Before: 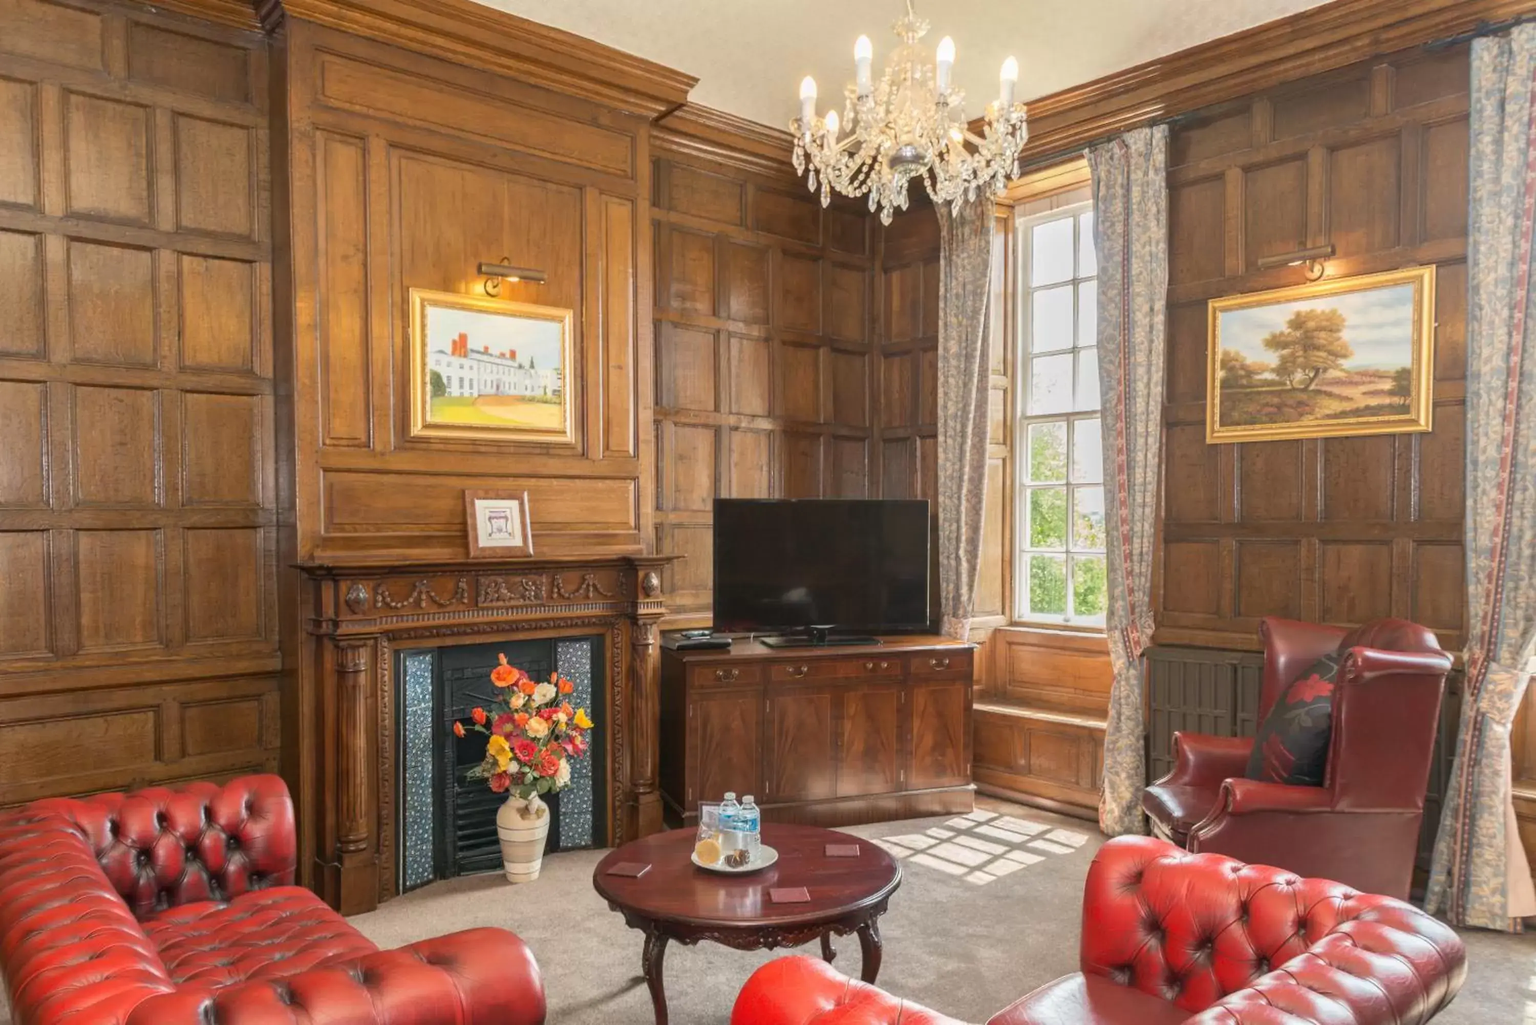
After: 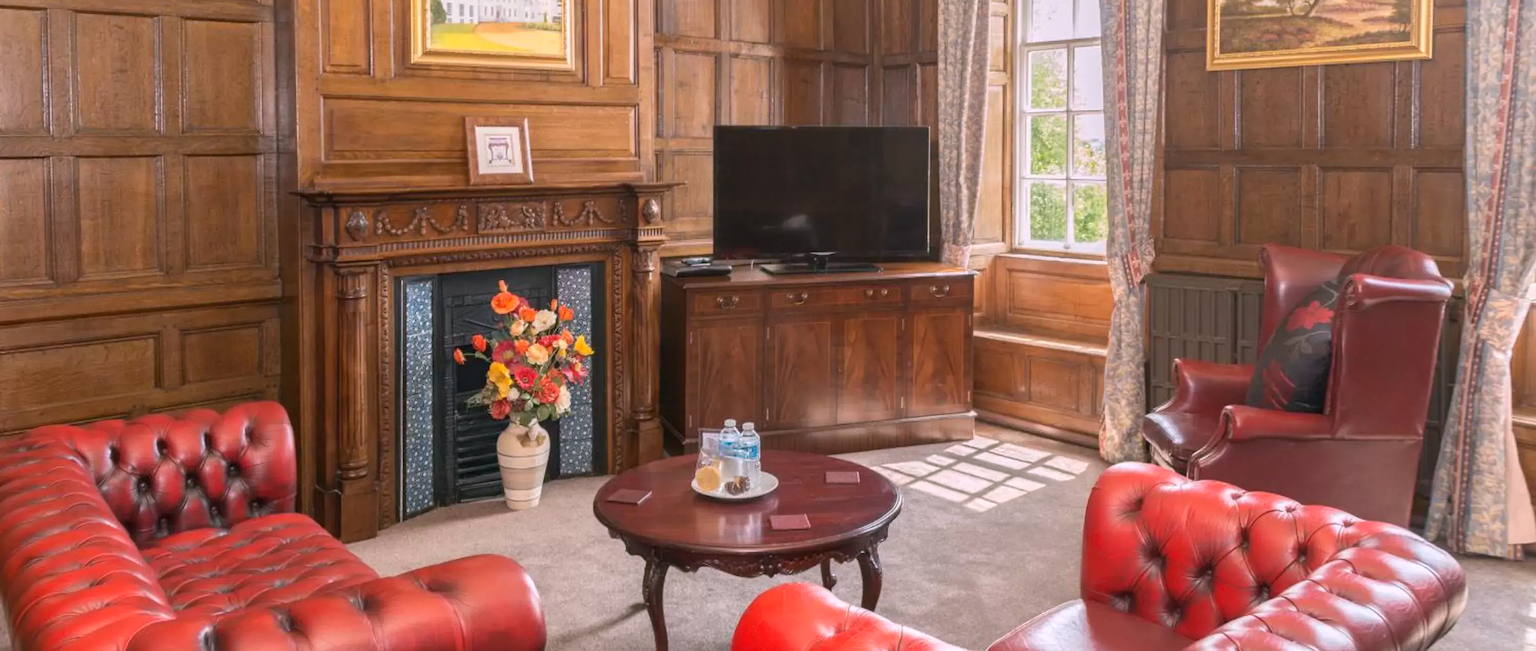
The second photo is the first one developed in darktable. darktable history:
crop and rotate: top 36.435%
white balance: red 1.05, blue 1.072
